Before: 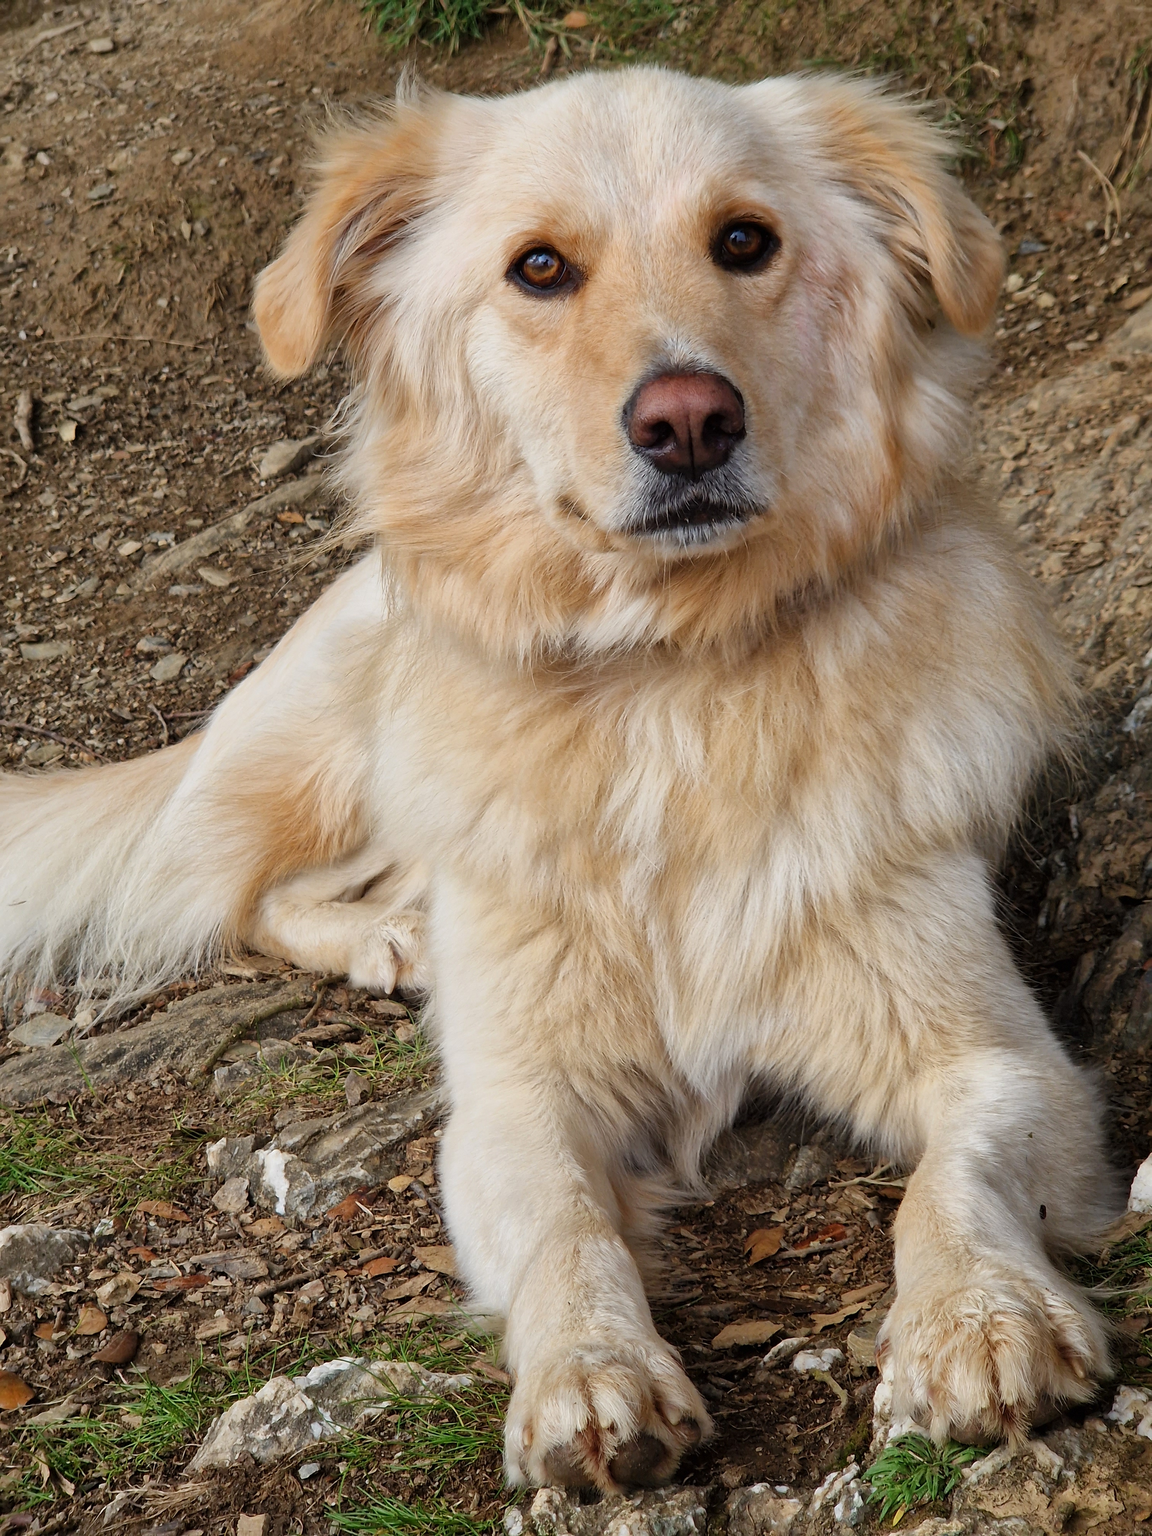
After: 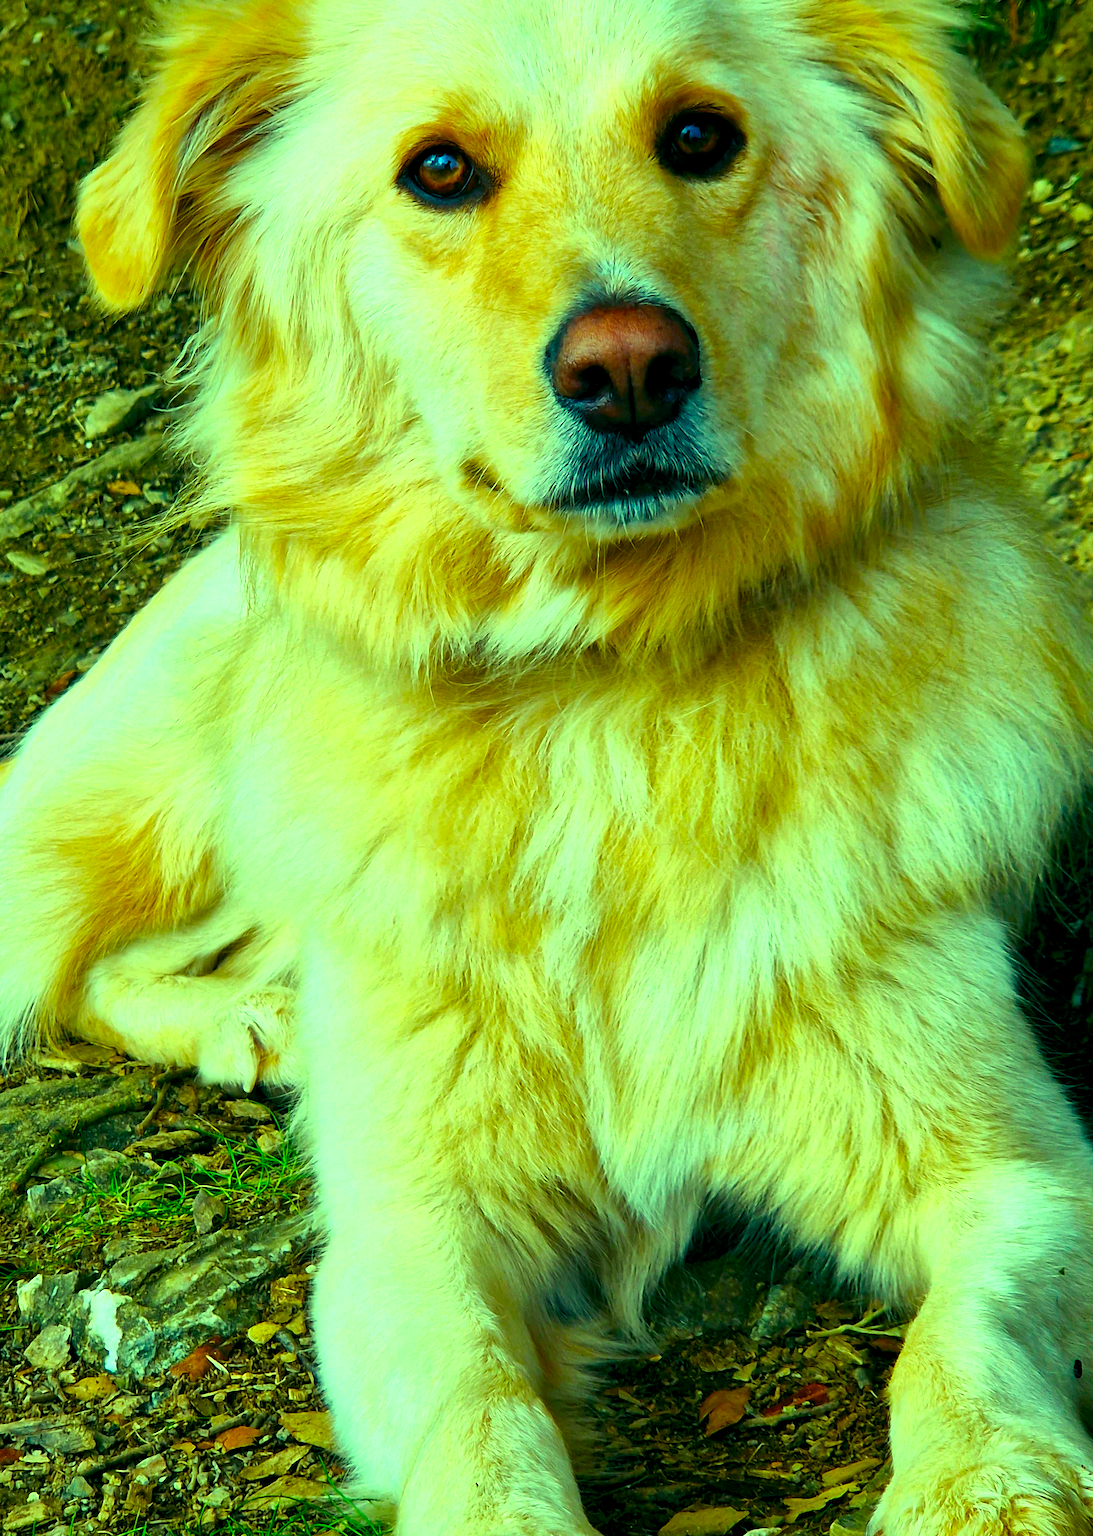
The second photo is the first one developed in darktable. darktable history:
color correction: highlights a* -10.77, highlights b* 9.8, saturation 1.72
color balance rgb: shadows lift › luminance -7.7%, shadows lift › chroma 2.13%, shadows lift › hue 165.27°, power › luminance -7.77%, power › chroma 1.1%, power › hue 215.88°, highlights gain › luminance 15.15%, highlights gain › chroma 7%, highlights gain › hue 125.57°, global offset › luminance -0.33%, global offset › chroma 0.11%, global offset › hue 165.27°, perceptual saturation grading › global saturation 24.42%, perceptual saturation grading › highlights -24.42%, perceptual saturation grading › mid-tones 24.42%, perceptual saturation grading › shadows 40%, perceptual brilliance grading › global brilliance -5%, perceptual brilliance grading › highlights 24.42%, perceptual brilliance grading › mid-tones 7%, perceptual brilliance grading › shadows -5%
crop: left 16.768%, top 8.653%, right 8.362%, bottom 12.485%
